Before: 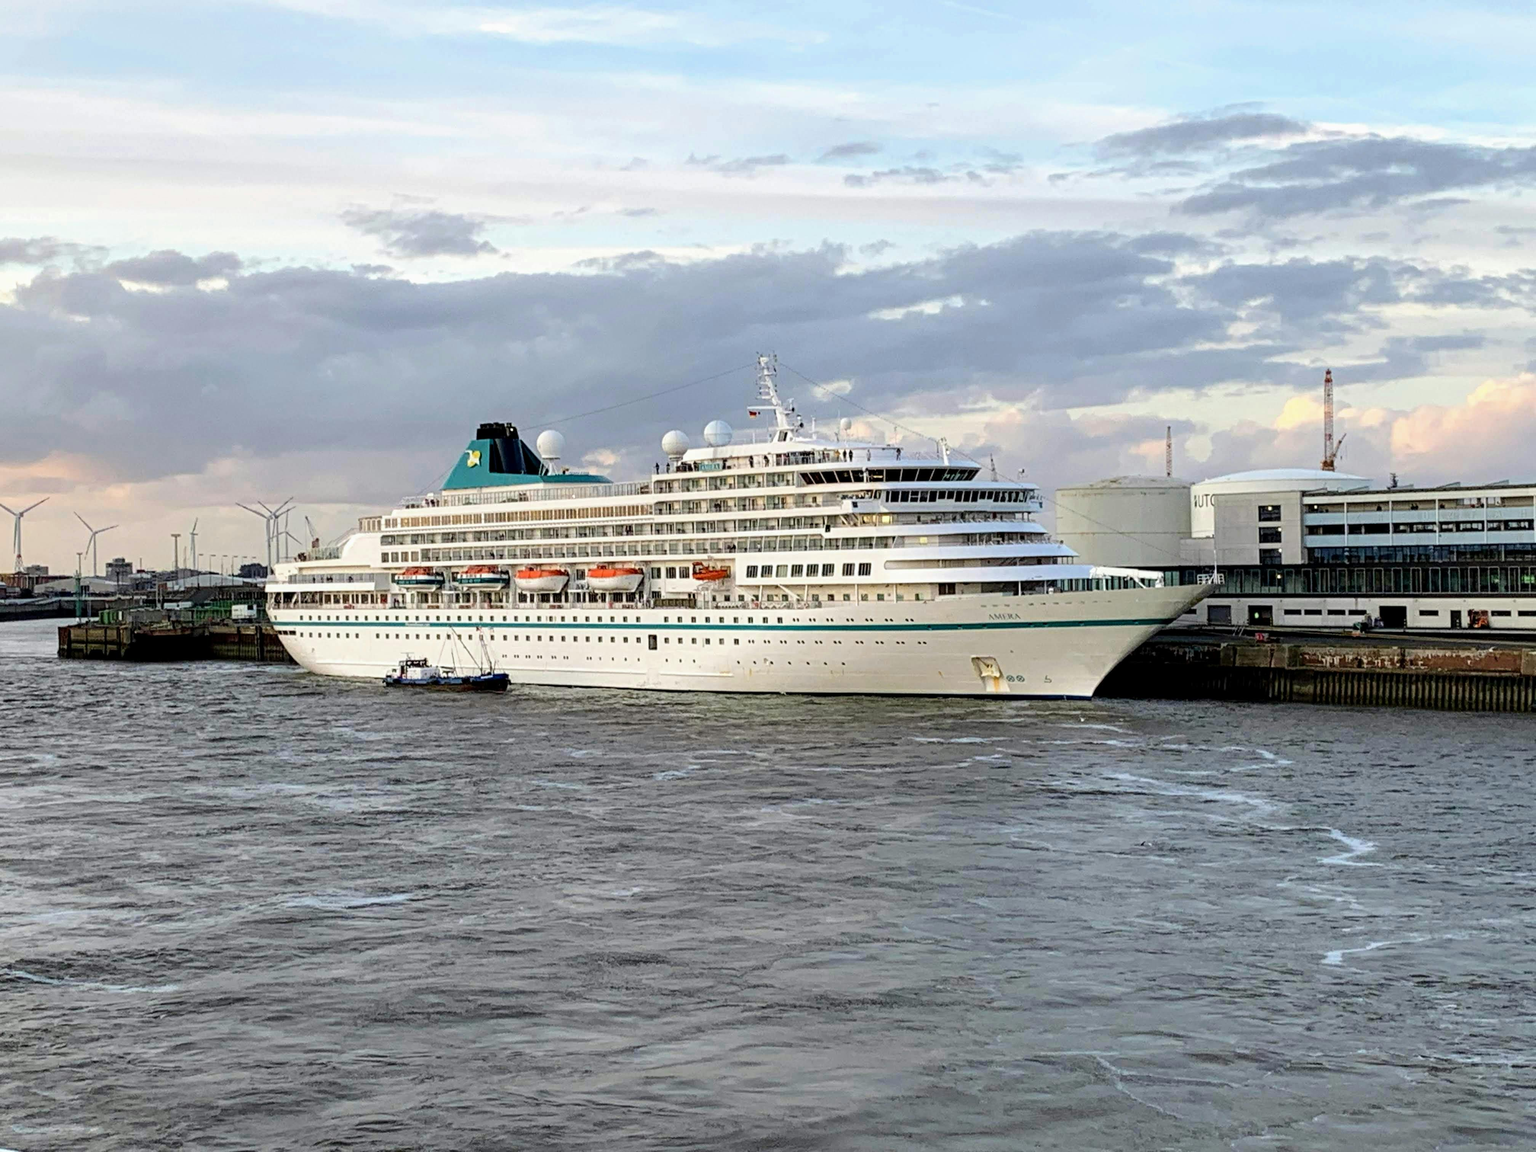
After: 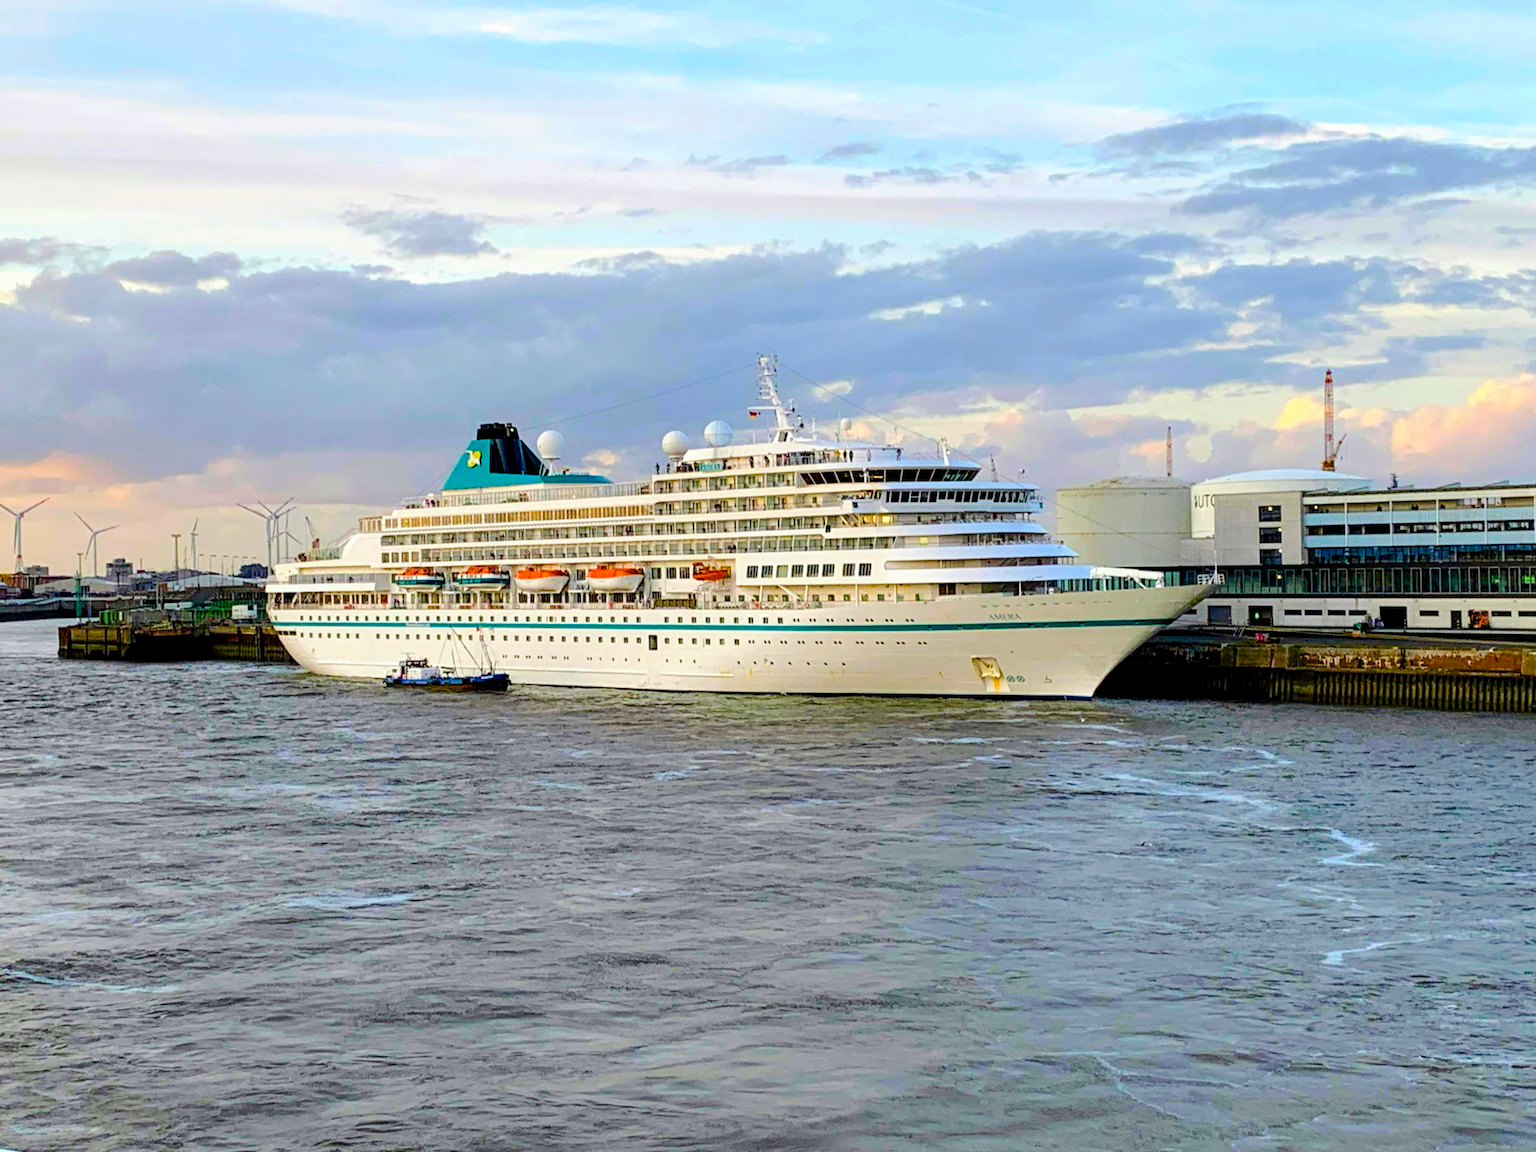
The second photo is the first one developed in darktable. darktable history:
color balance rgb: linear chroma grading › global chroma 42.465%, perceptual saturation grading › global saturation 20%, perceptual saturation grading › highlights -25.391%, perceptual saturation grading › shadows 25.839%, perceptual brilliance grading › mid-tones 10.443%, perceptual brilliance grading › shadows 14.758%, global vibrance 34.494%
